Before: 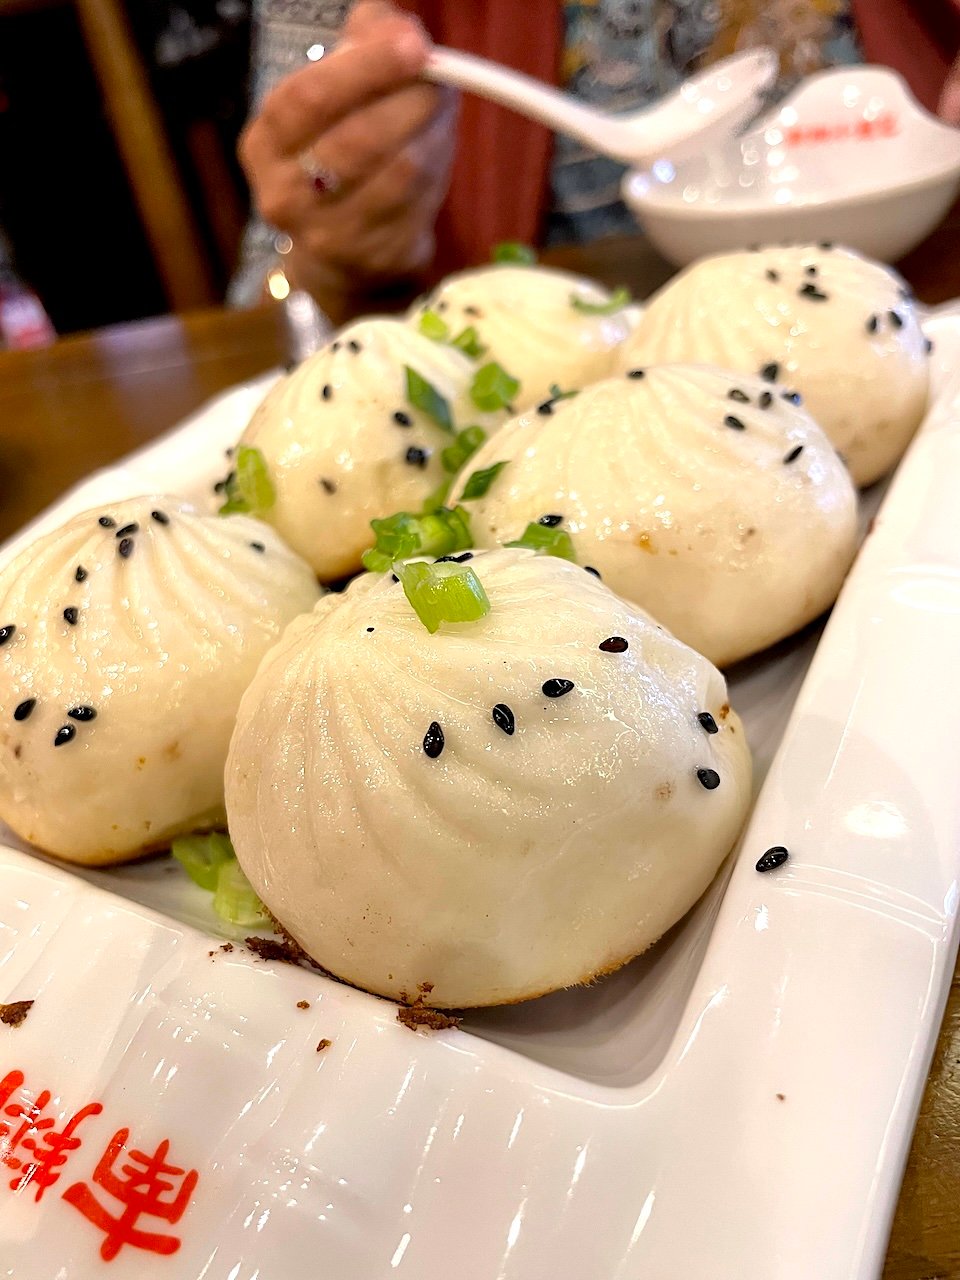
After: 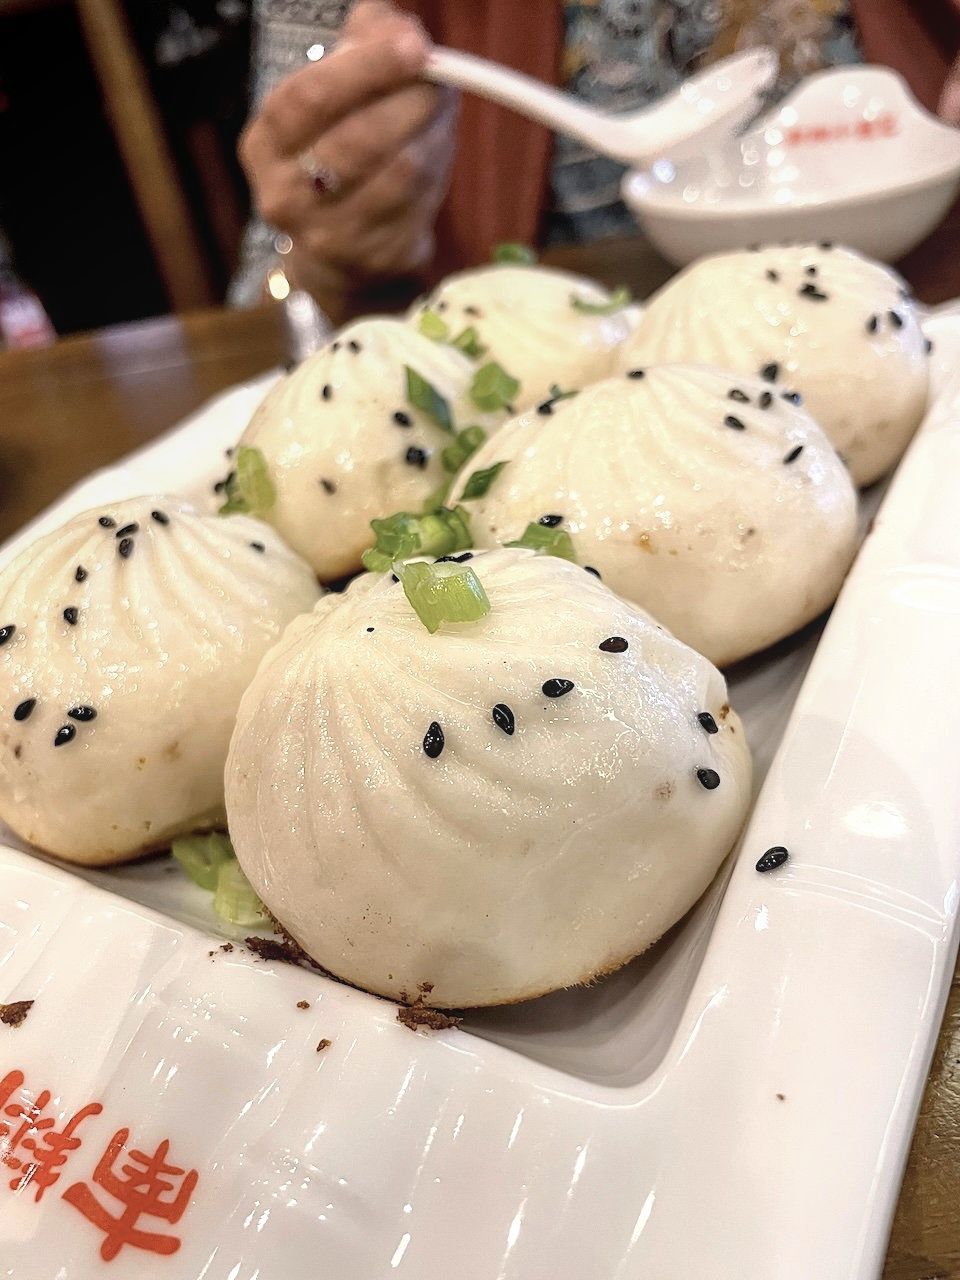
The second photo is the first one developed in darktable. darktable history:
contrast brightness saturation: contrast 0.1, saturation -0.36
local contrast: detail 110%
